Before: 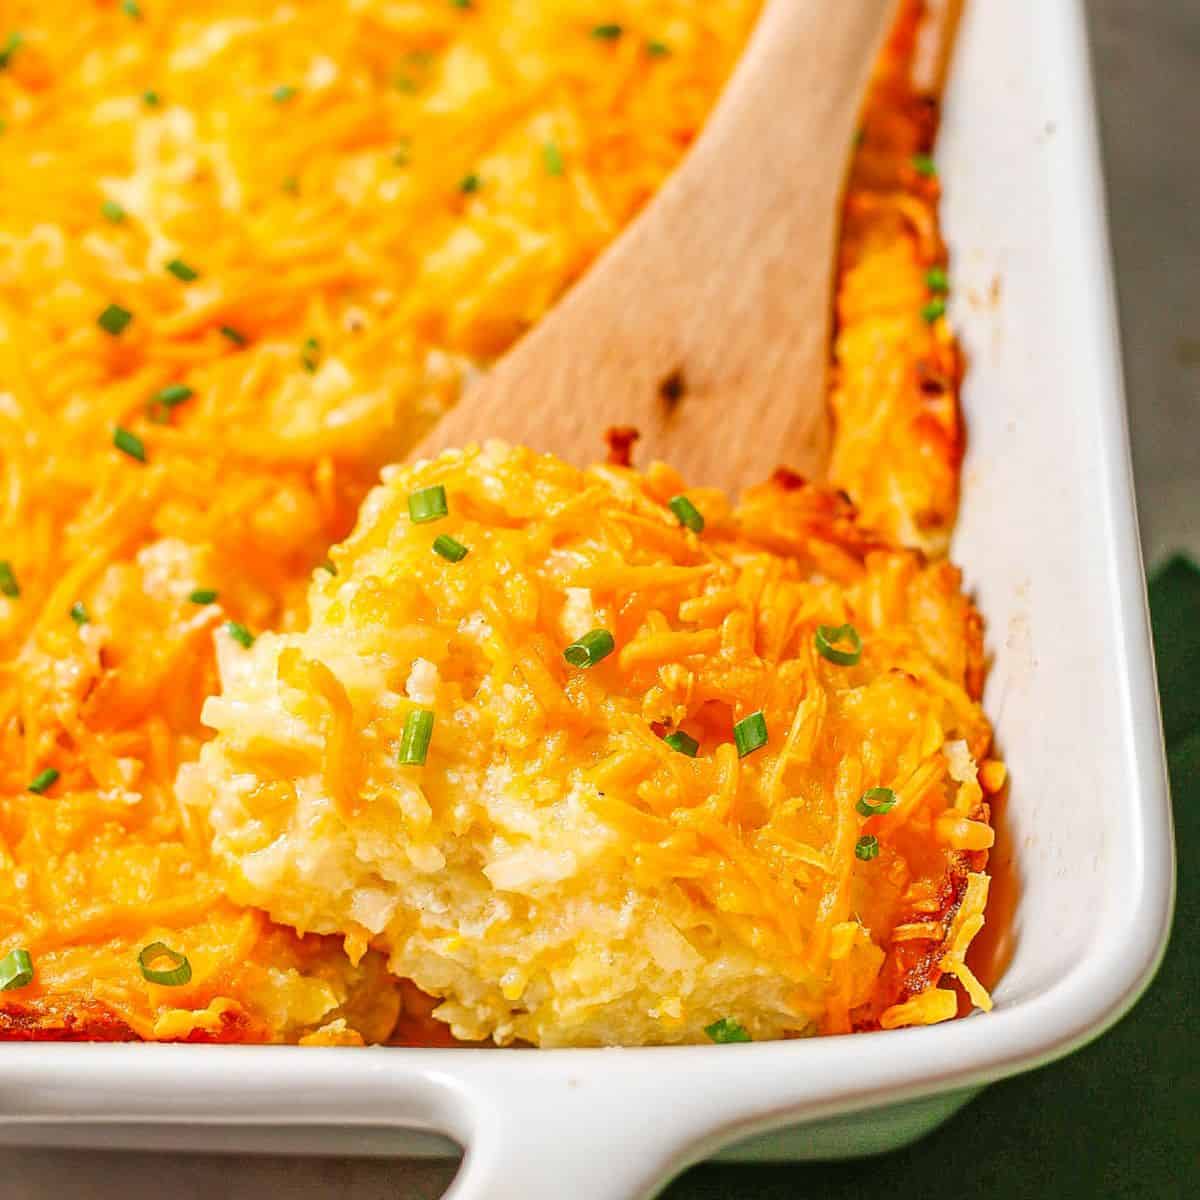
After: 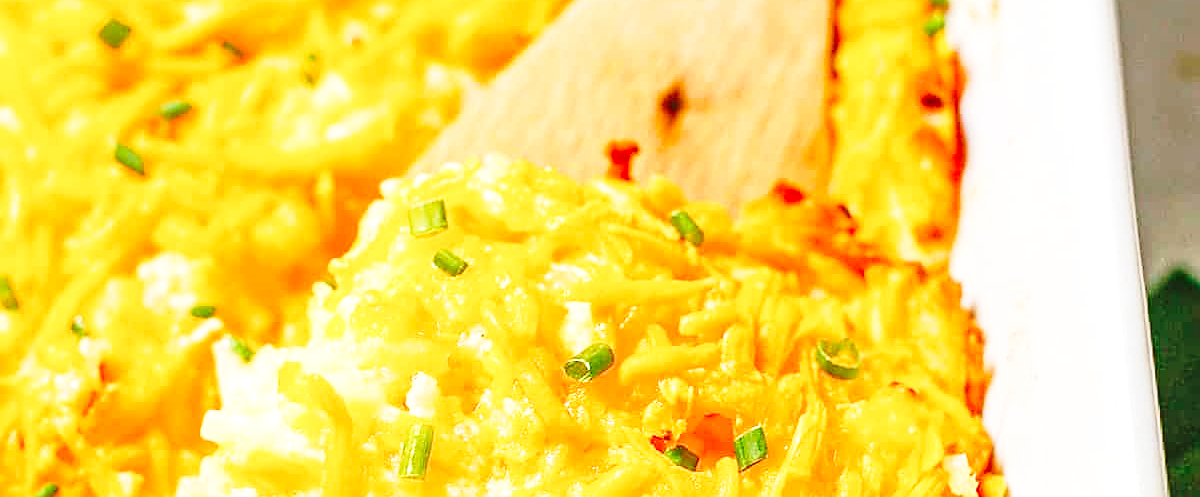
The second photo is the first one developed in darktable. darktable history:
sharpen: on, module defaults
crop and rotate: top 23.864%, bottom 34.706%
exposure: exposure 0.299 EV, compensate exposure bias true, compensate highlight preservation false
base curve: curves: ch0 [(0, 0) (0.028, 0.03) (0.121, 0.232) (0.46, 0.748) (0.859, 0.968) (1, 1)], preserve colors none
